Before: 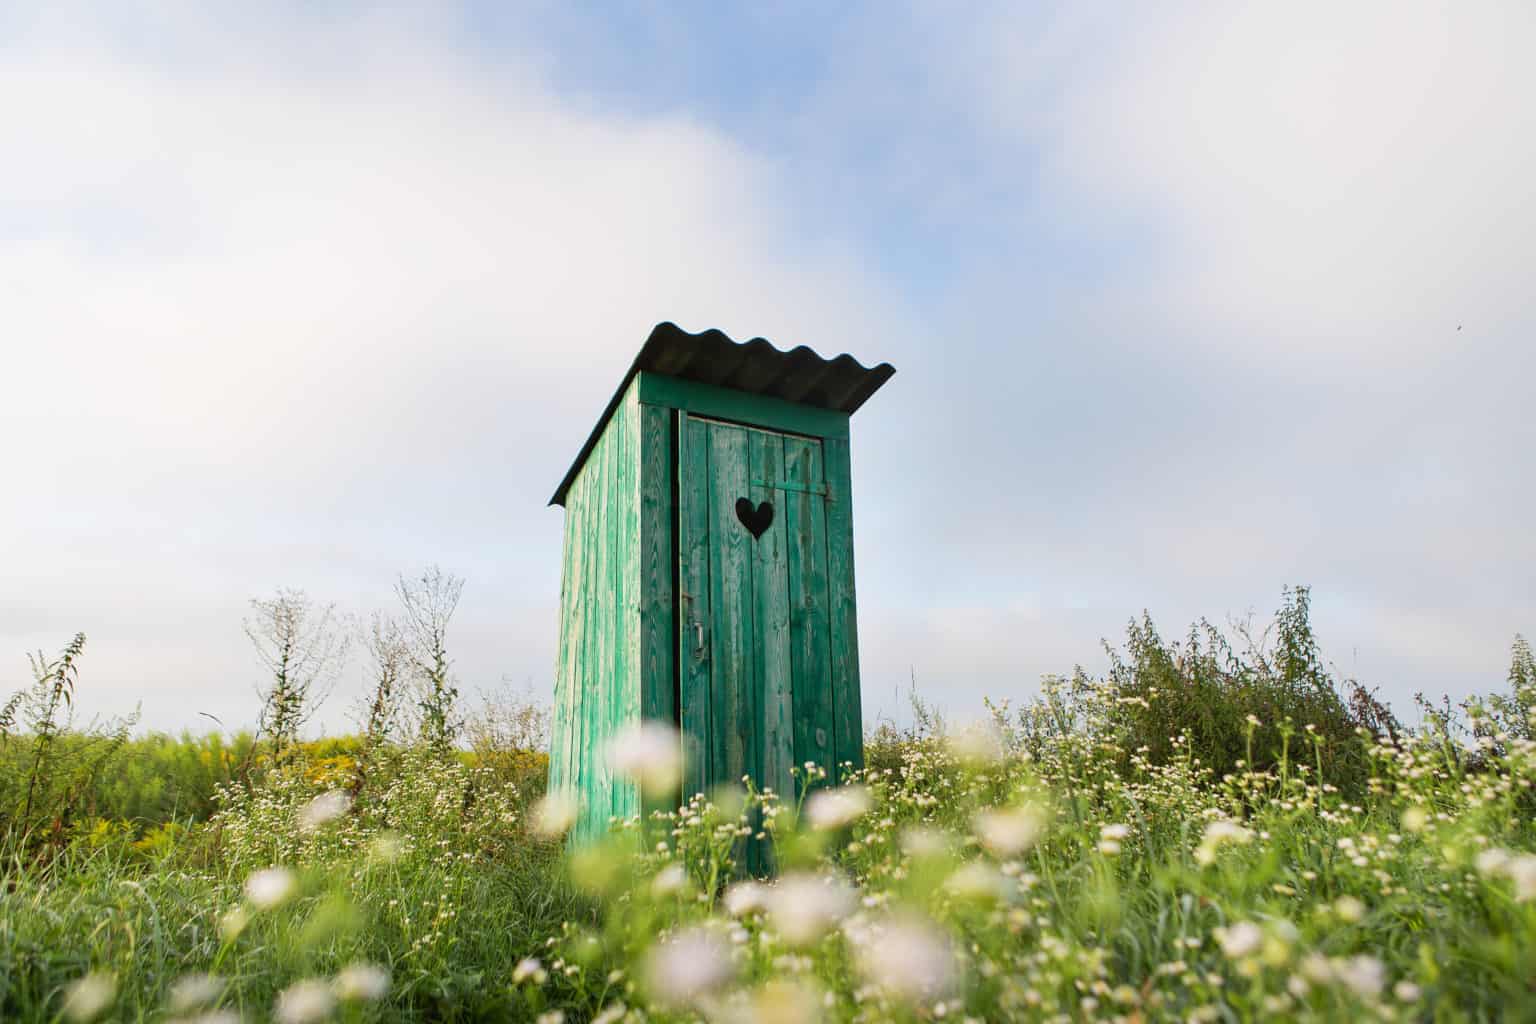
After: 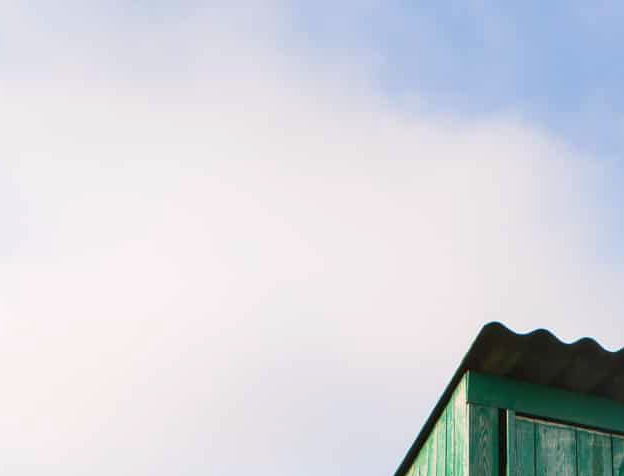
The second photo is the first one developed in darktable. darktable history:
base curve: curves: ch0 [(0, 0) (0.303, 0.277) (1, 1)], preserve colors none
crop and rotate: left 11.245%, top 0.063%, right 48.121%, bottom 53.427%
color balance rgb: shadows lift › hue 87.63°, highlights gain › chroma 0.276%, highlights gain › hue 331.34°, linear chroma grading › global chroma -15.36%, perceptual saturation grading › global saturation 19.992%, perceptual brilliance grading › global brilliance 20.017%, perceptual brilliance grading › shadows -40.505%, contrast -29.528%
